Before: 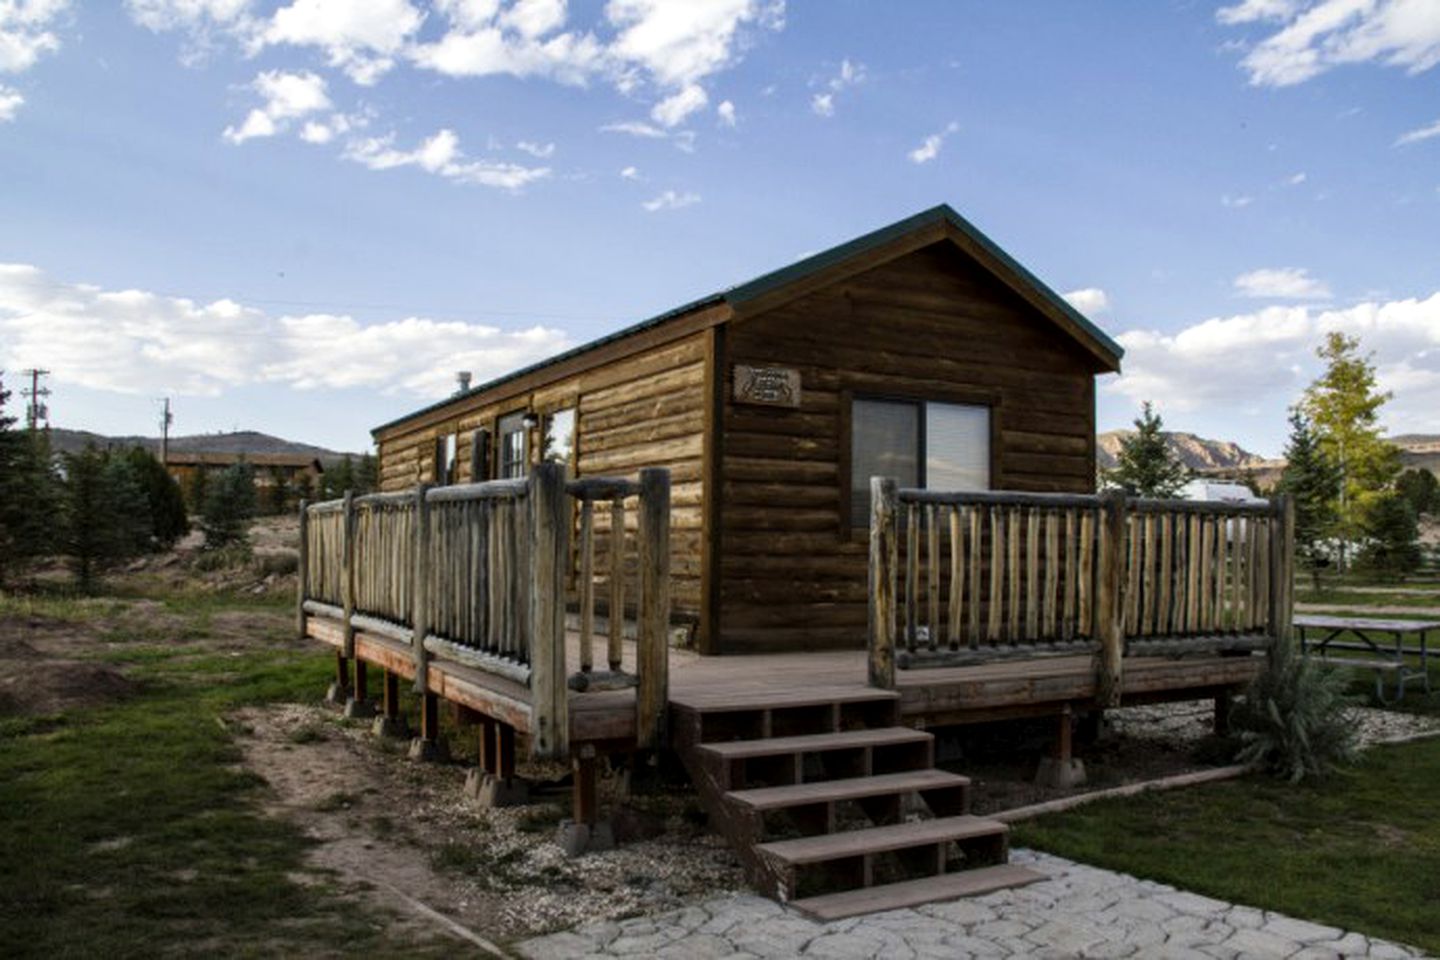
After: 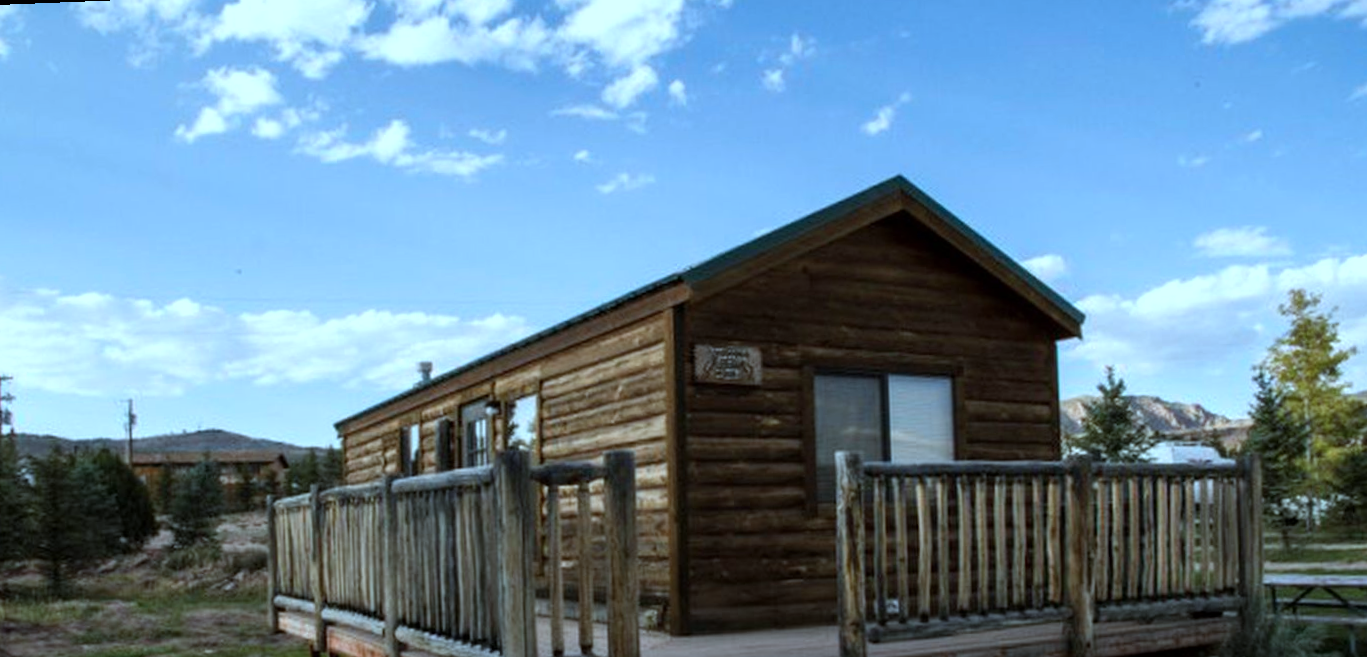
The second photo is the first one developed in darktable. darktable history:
color correction: highlights a* -9.73, highlights b* -21.22
crop: bottom 28.576%
rotate and perspective: rotation -2.12°, lens shift (vertical) 0.009, lens shift (horizontal) -0.008, automatic cropping original format, crop left 0.036, crop right 0.964, crop top 0.05, crop bottom 0.959
